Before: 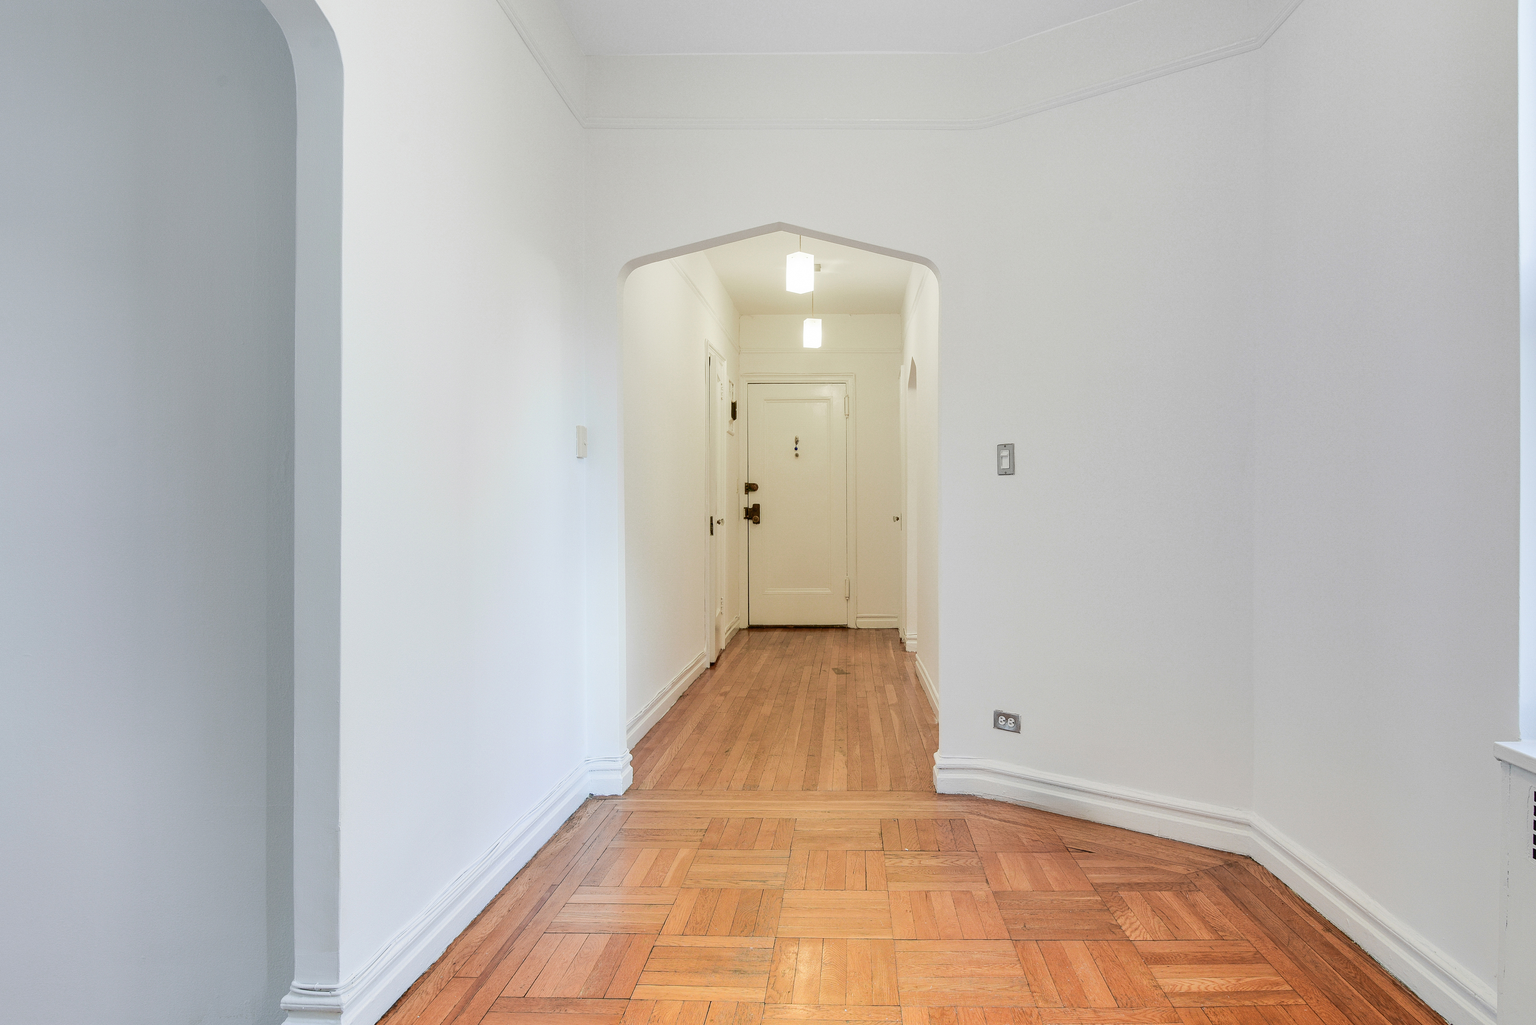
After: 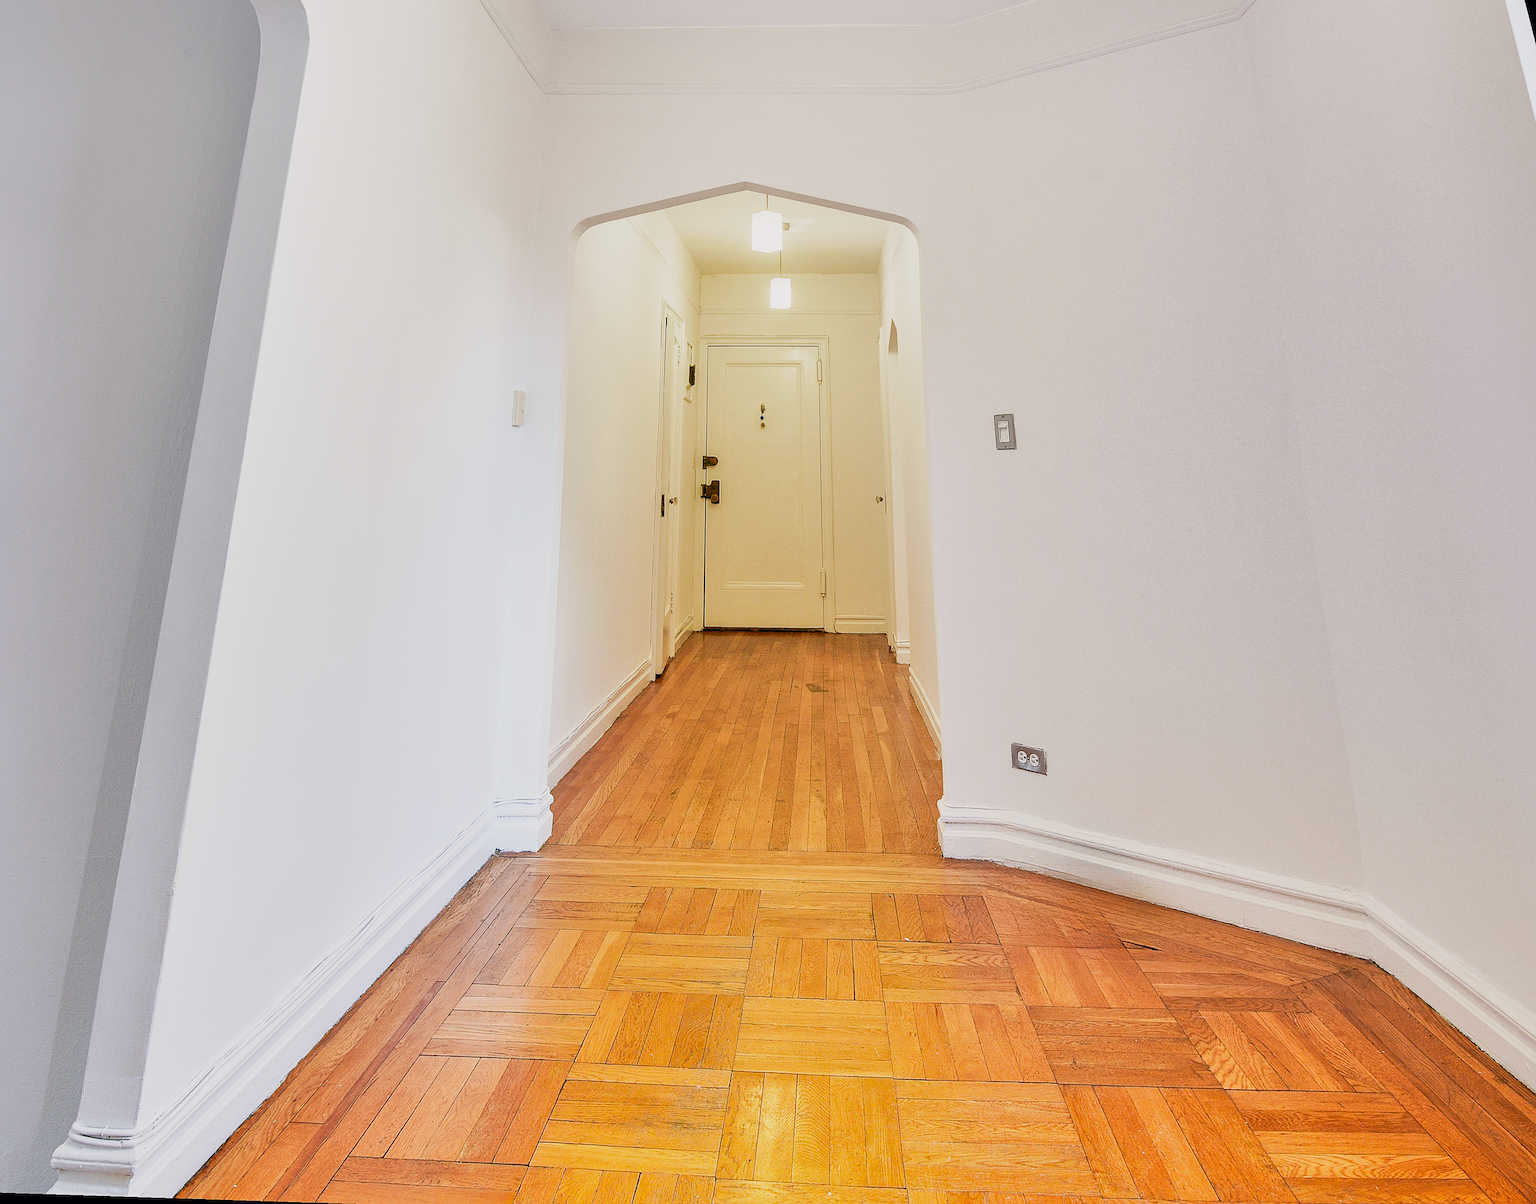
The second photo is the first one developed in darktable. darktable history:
shadows and highlights: on, module defaults
rotate and perspective: rotation 0.72°, lens shift (vertical) -0.352, lens shift (horizontal) -0.051, crop left 0.152, crop right 0.859, crop top 0.019, crop bottom 0.964
sharpen: on, module defaults
color balance rgb: perceptual saturation grading › global saturation 20%, global vibrance 20%
base curve: curves: ch0 [(0, 0) (0.088, 0.125) (0.176, 0.251) (0.354, 0.501) (0.613, 0.749) (1, 0.877)], preserve colors none
exposure: compensate highlight preservation false
color balance: lift [0.998, 0.998, 1.001, 1.002], gamma [0.995, 1.025, 0.992, 0.975], gain [0.995, 1.02, 0.997, 0.98]
